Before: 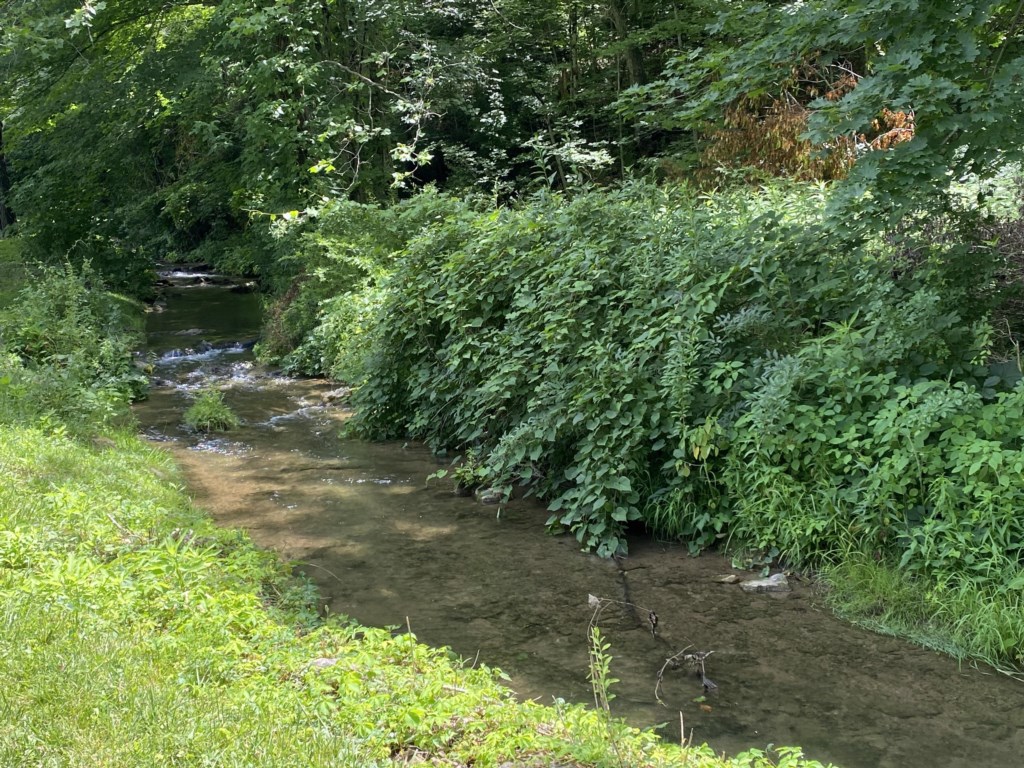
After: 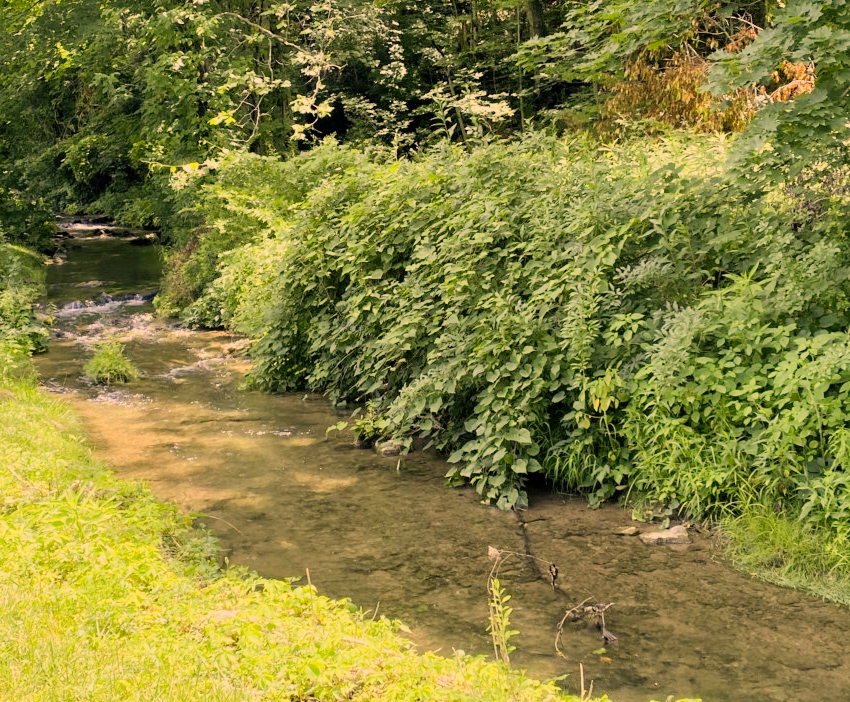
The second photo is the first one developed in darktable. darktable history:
crop: left 9.773%, top 6.297%, right 7.147%, bottom 2.258%
filmic rgb: black relative exposure -8.55 EV, white relative exposure 5.56 EV, hardness 3.36, contrast 1.022
color correction: highlights a* 14.78, highlights b* 31.07
exposure: exposure 1.09 EV, compensate highlight preservation false
